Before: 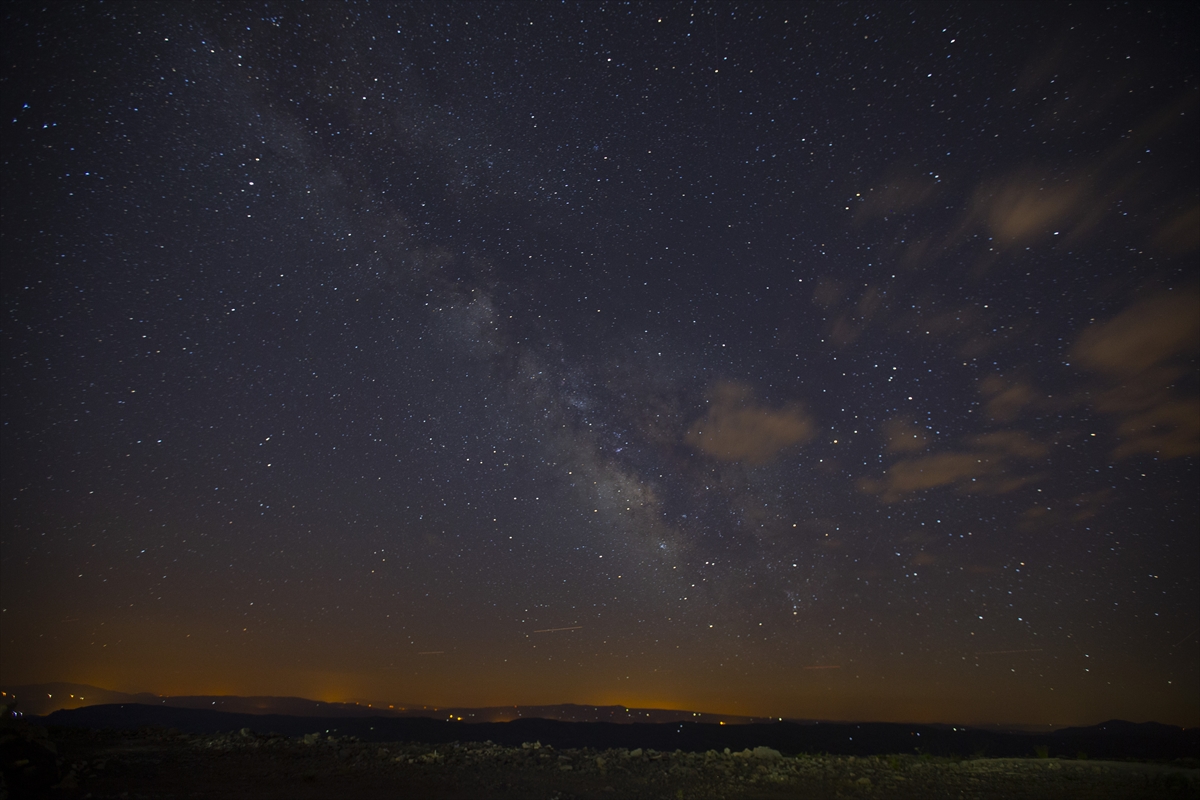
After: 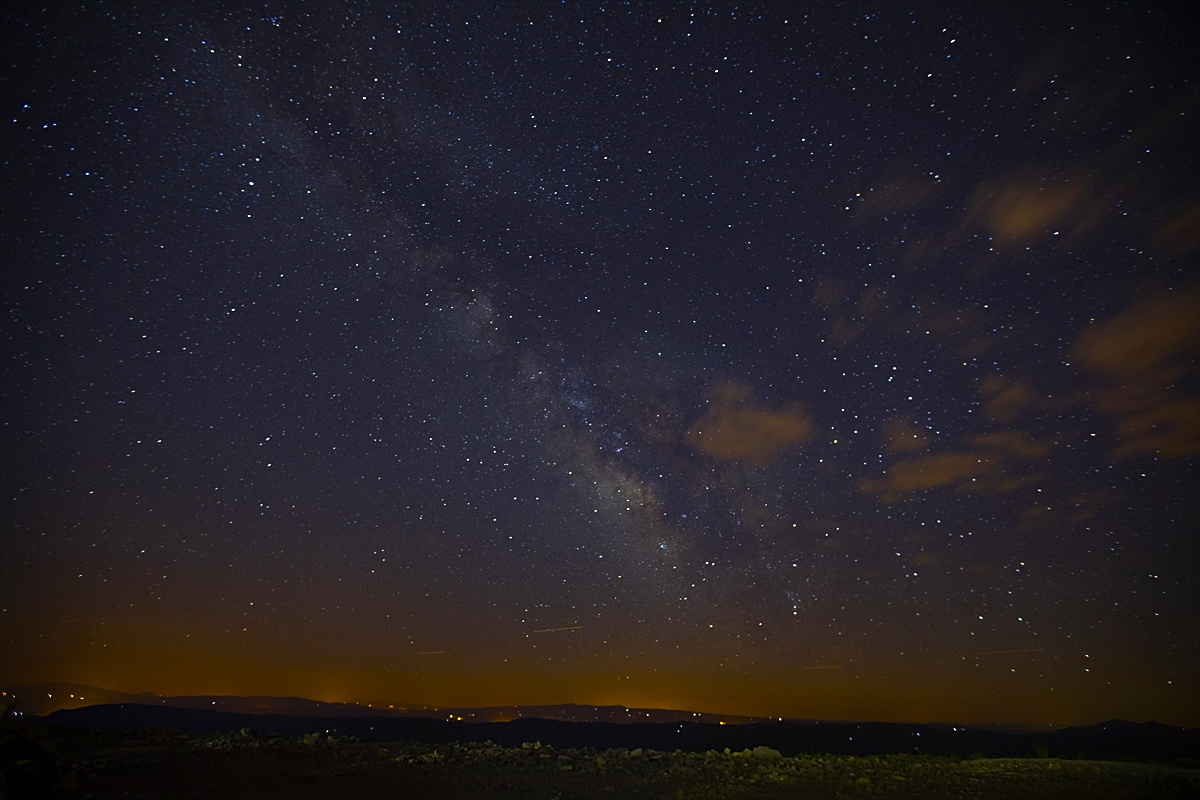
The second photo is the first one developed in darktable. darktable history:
sharpen: on, module defaults
color balance rgb: linear chroma grading › global chroma 16.62%, perceptual saturation grading › highlights -8.63%, perceptual saturation grading › mid-tones 18.66%, perceptual saturation grading › shadows 28.49%, perceptual brilliance grading › highlights 14.22%, perceptual brilliance grading › shadows -18.96%, global vibrance 27.71%
